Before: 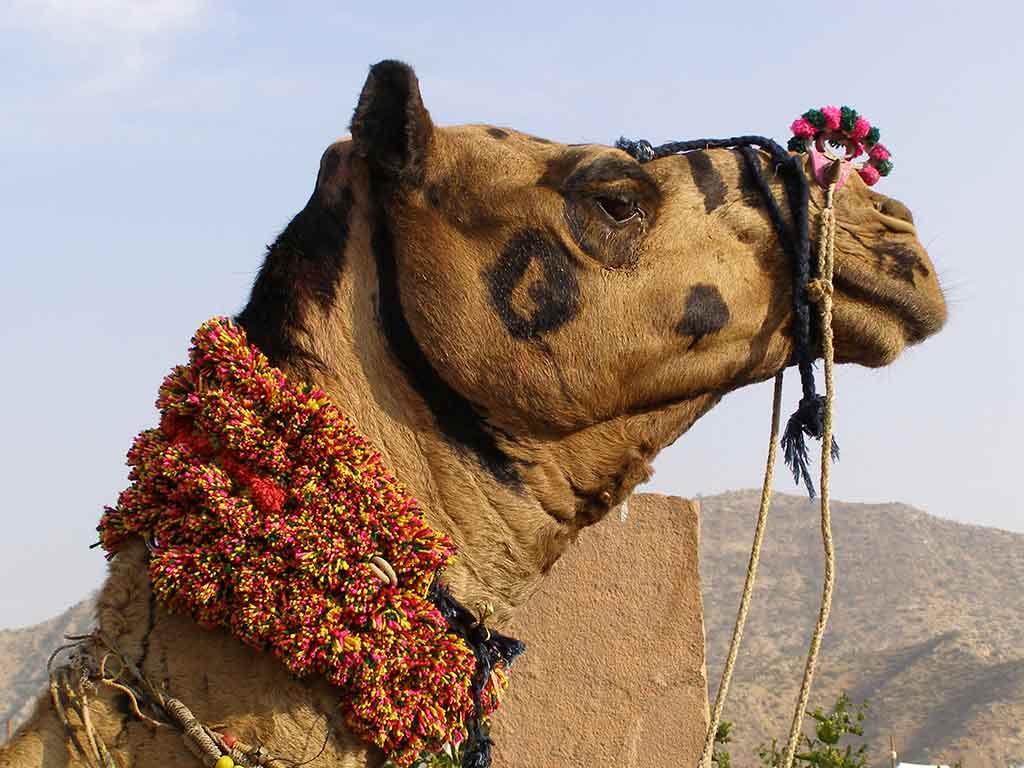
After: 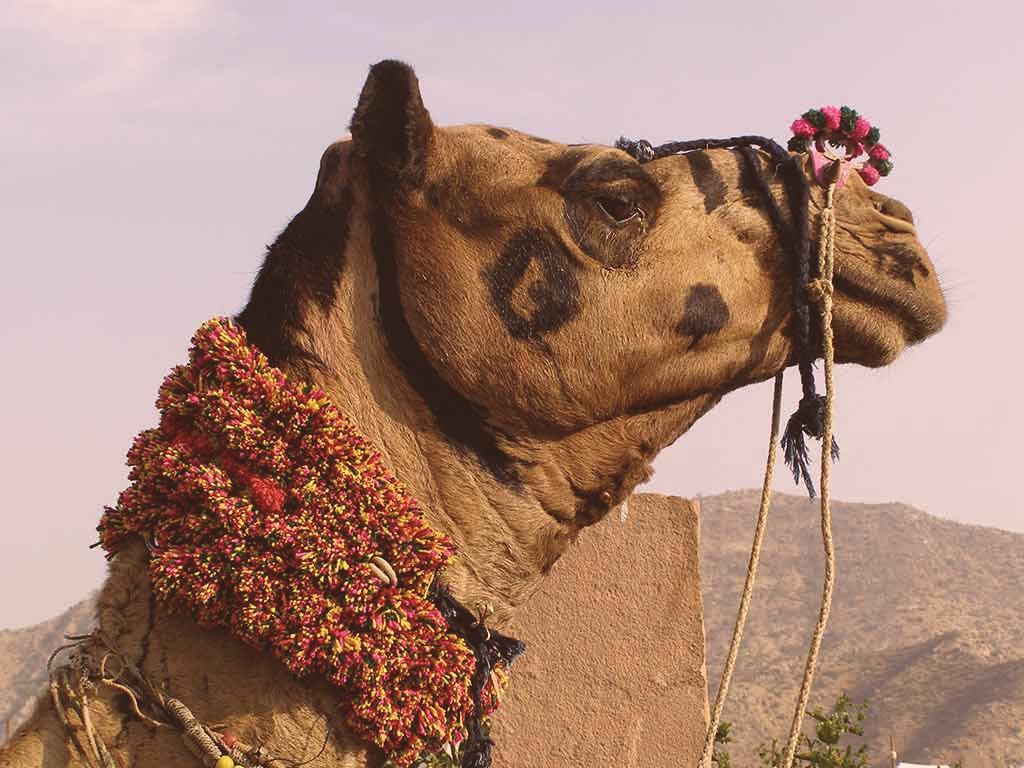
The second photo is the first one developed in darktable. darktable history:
exposure: black level correction -0.015, exposure -0.125 EV, compensate highlight preservation false
color correction: highlights a* 10.21, highlights b* 9.71, shadows a* 8.66, shadows b* 8.26, saturation 0.817
